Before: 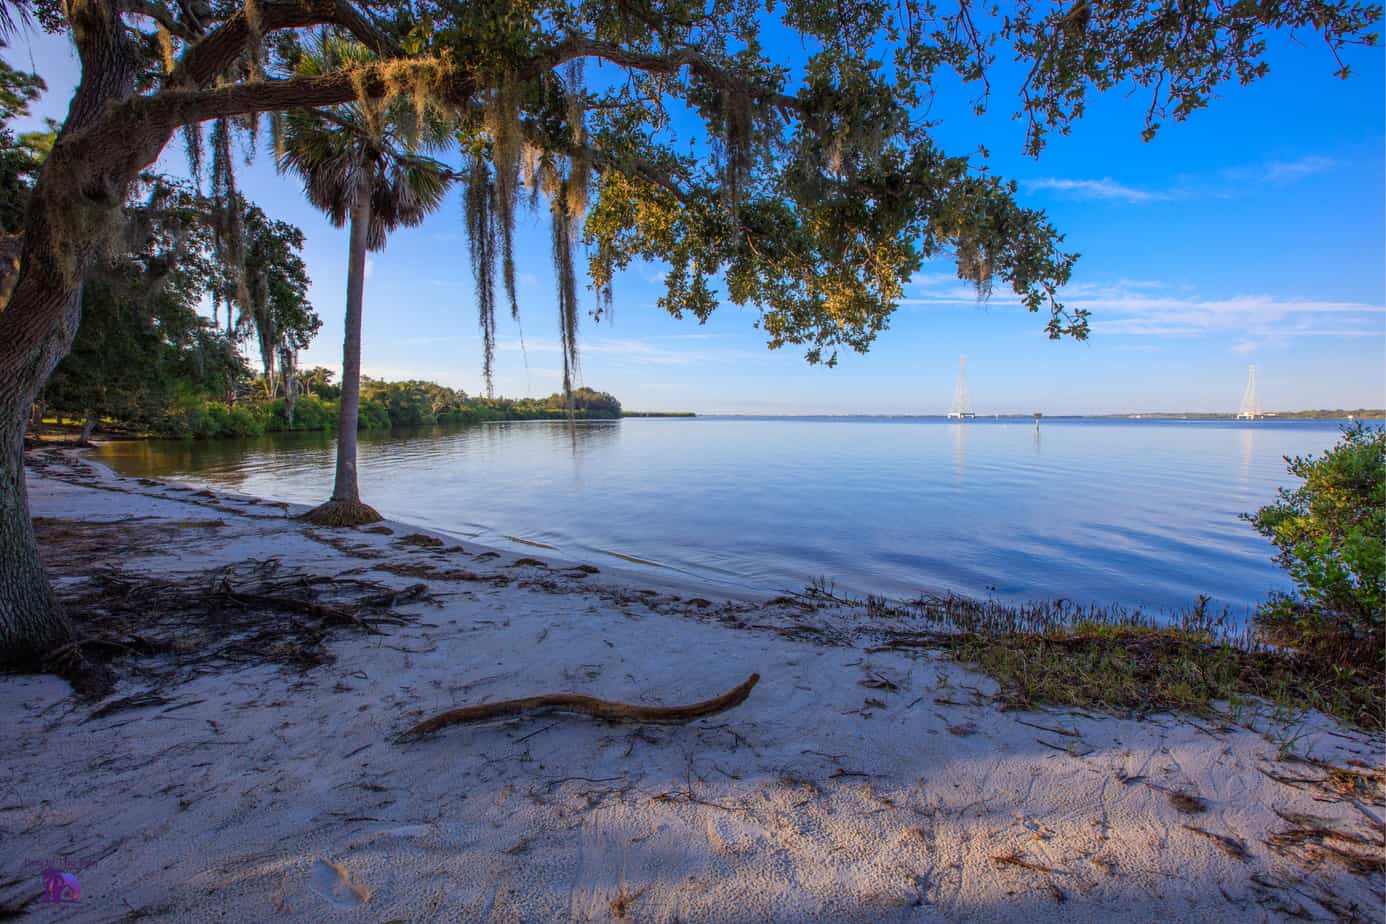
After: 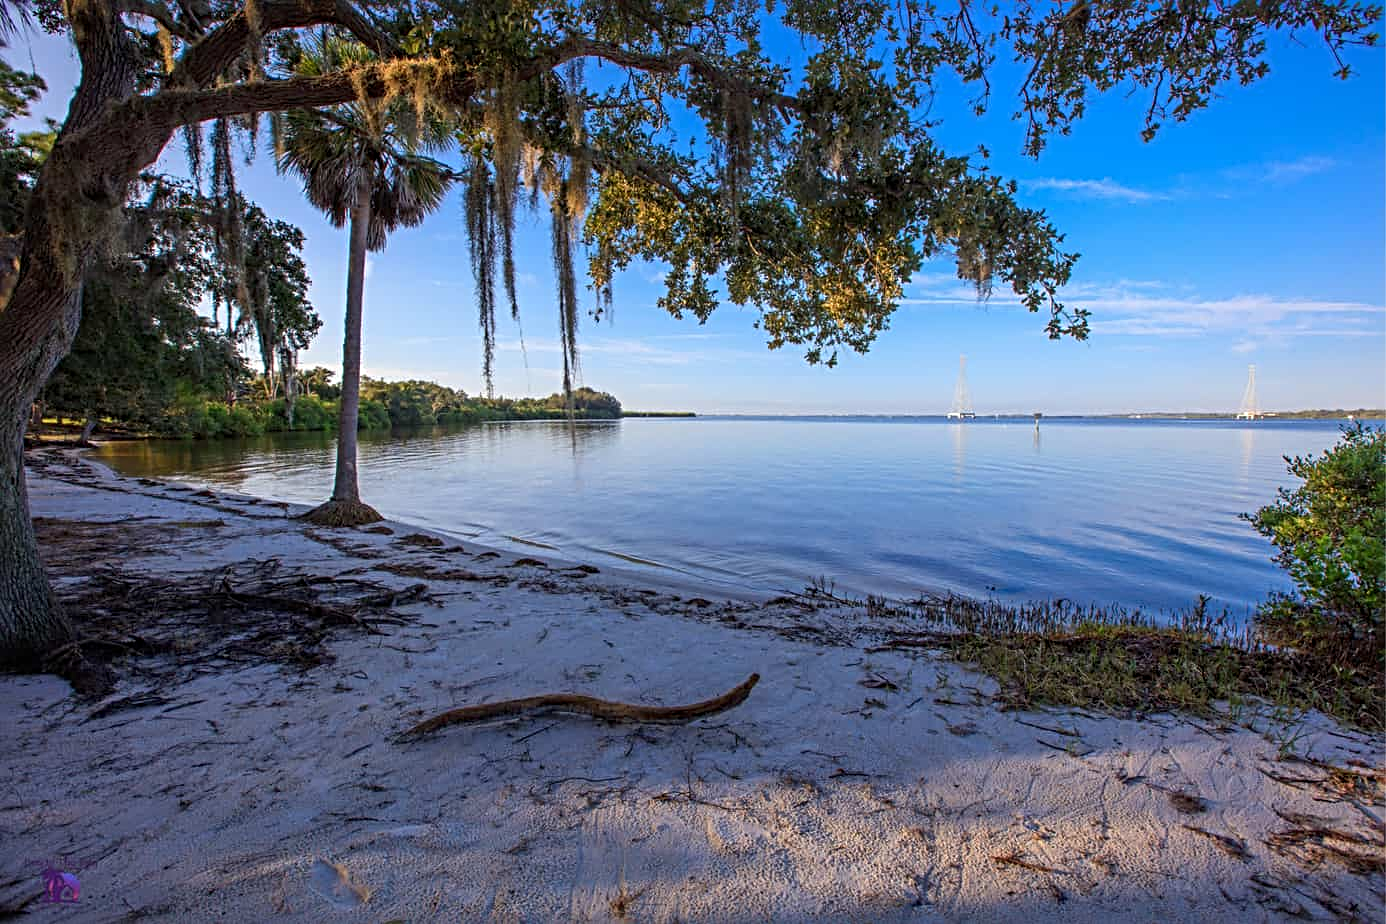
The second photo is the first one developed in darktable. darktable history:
sharpen: radius 3.966
